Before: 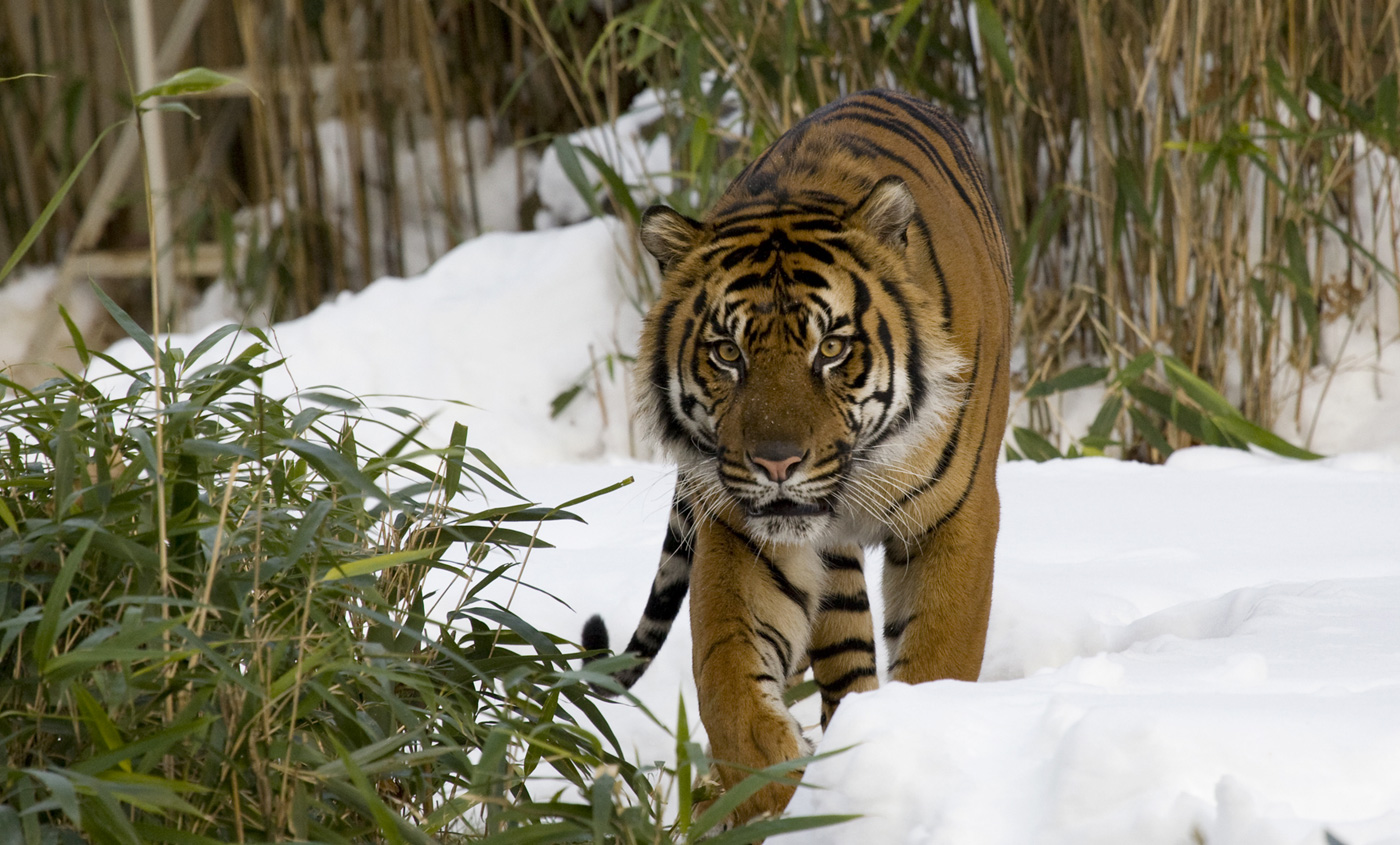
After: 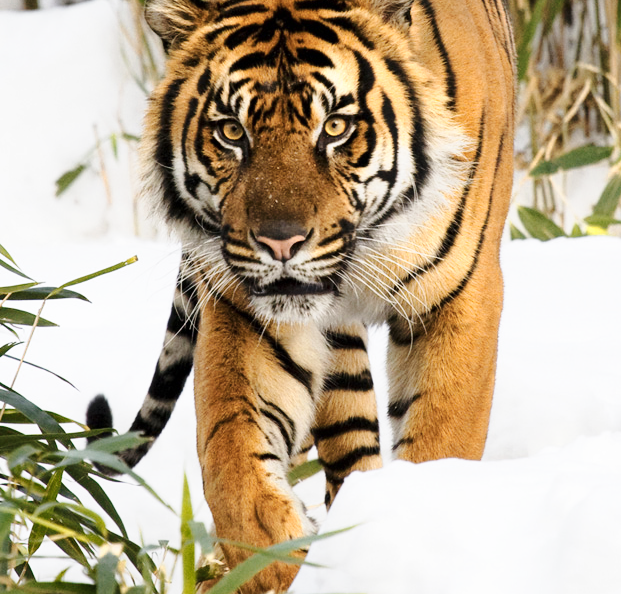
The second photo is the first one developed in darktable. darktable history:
base curve: curves: ch0 [(0, 0) (0.028, 0.03) (0.121, 0.232) (0.46, 0.748) (0.859, 0.968) (1, 1)], preserve colors none
crop: left 35.432%, top 26.233%, right 20.145%, bottom 3.432%
color zones: curves: ch0 [(0.018, 0.548) (0.224, 0.64) (0.425, 0.447) (0.675, 0.575) (0.732, 0.579)]; ch1 [(0.066, 0.487) (0.25, 0.5) (0.404, 0.43) (0.75, 0.421) (0.956, 0.421)]; ch2 [(0.044, 0.561) (0.215, 0.465) (0.399, 0.544) (0.465, 0.548) (0.614, 0.447) (0.724, 0.43) (0.882, 0.623) (0.956, 0.632)]
